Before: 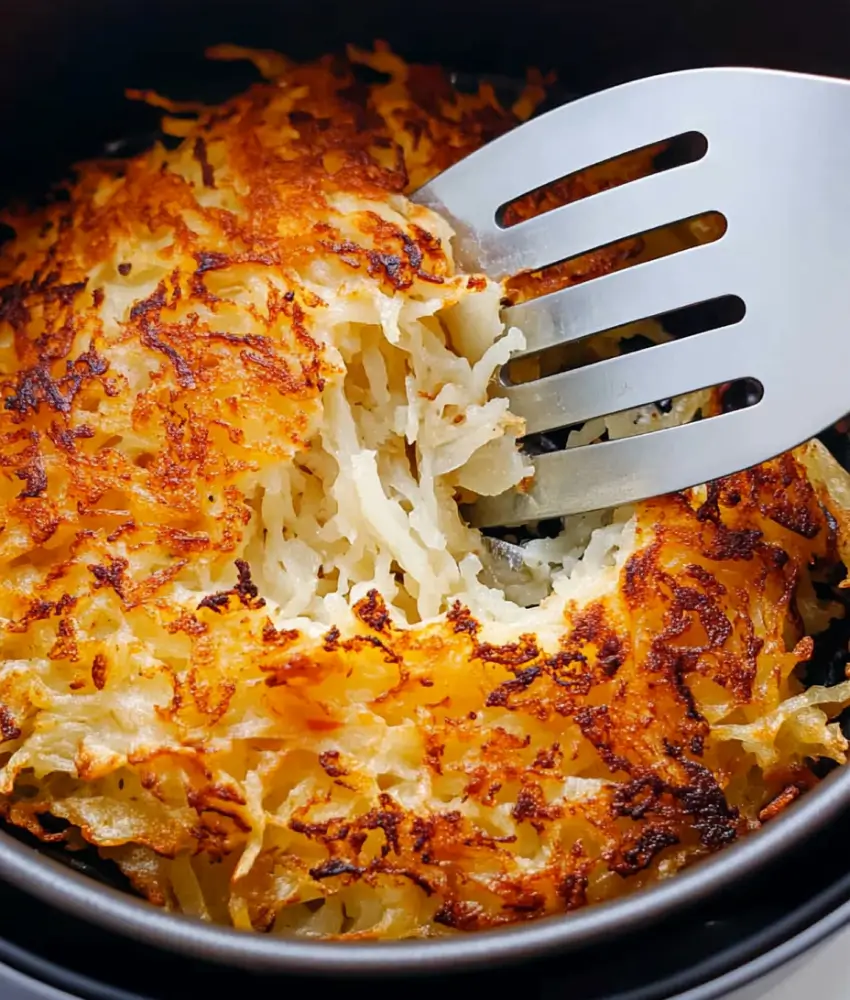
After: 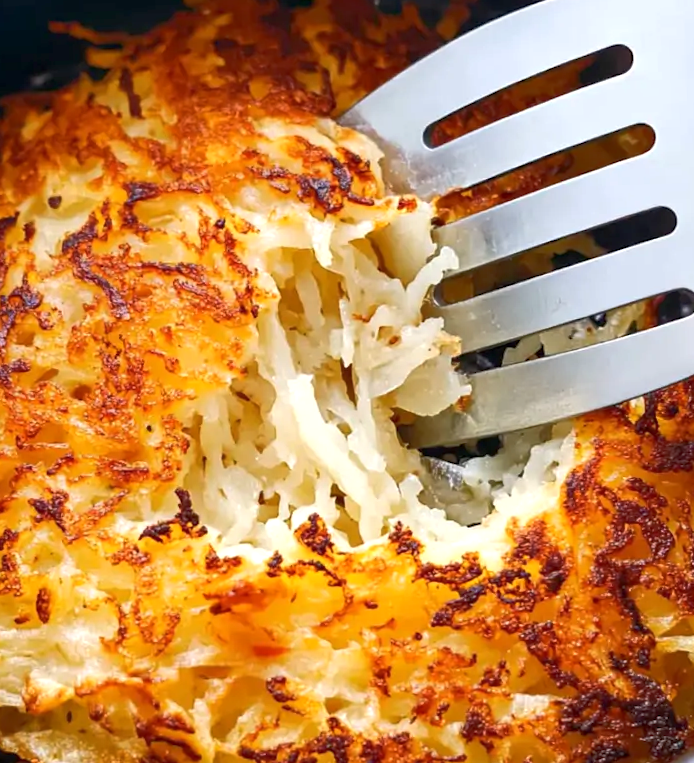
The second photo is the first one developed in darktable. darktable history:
rgb curve: curves: ch0 [(0, 0) (0.072, 0.166) (0.217, 0.293) (0.414, 0.42) (1, 1)], compensate middle gray true, preserve colors basic power
rotate and perspective: rotation -2°, crop left 0.022, crop right 0.978, crop top 0.049, crop bottom 0.951
tone equalizer: -8 EV -0.417 EV, -7 EV -0.389 EV, -6 EV -0.333 EV, -5 EV -0.222 EV, -3 EV 0.222 EV, -2 EV 0.333 EV, -1 EV 0.389 EV, +0 EV 0.417 EV, edges refinement/feathering 500, mask exposure compensation -1.57 EV, preserve details no
crop and rotate: left 7.196%, top 4.574%, right 10.605%, bottom 13.178%
